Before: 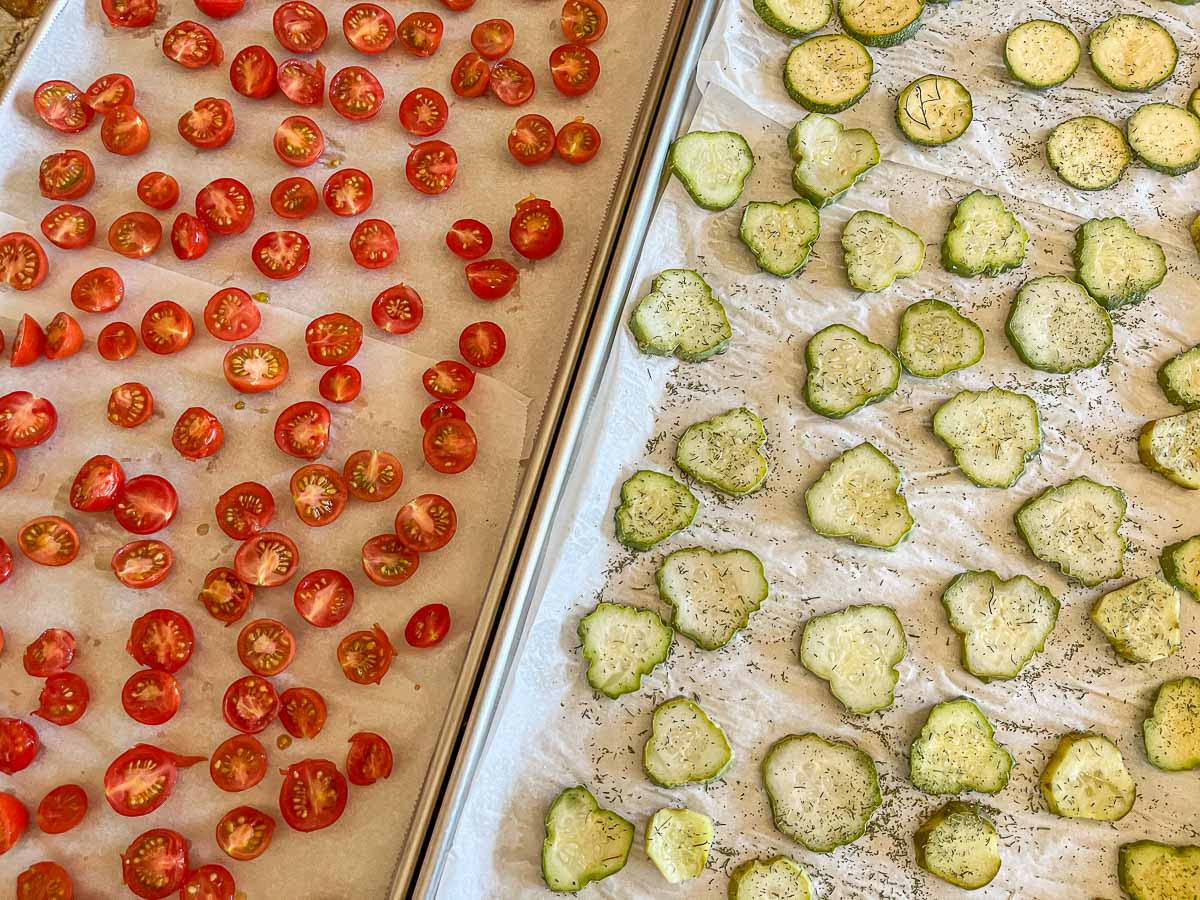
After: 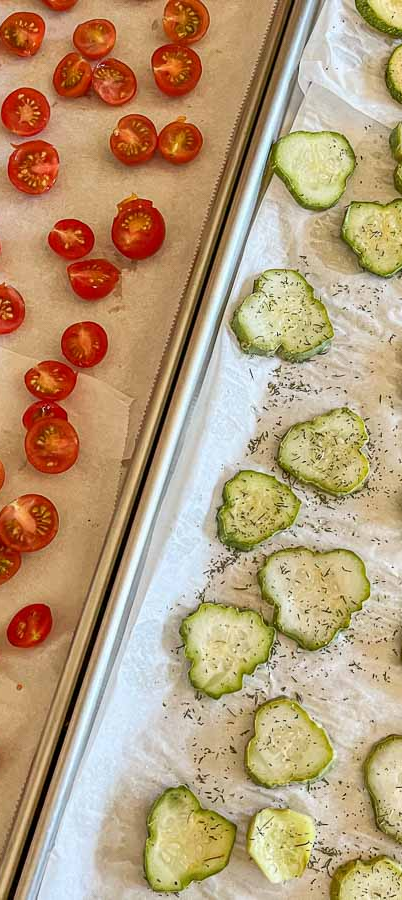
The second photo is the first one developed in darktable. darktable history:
crop: left 33.232%, right 33.261%
